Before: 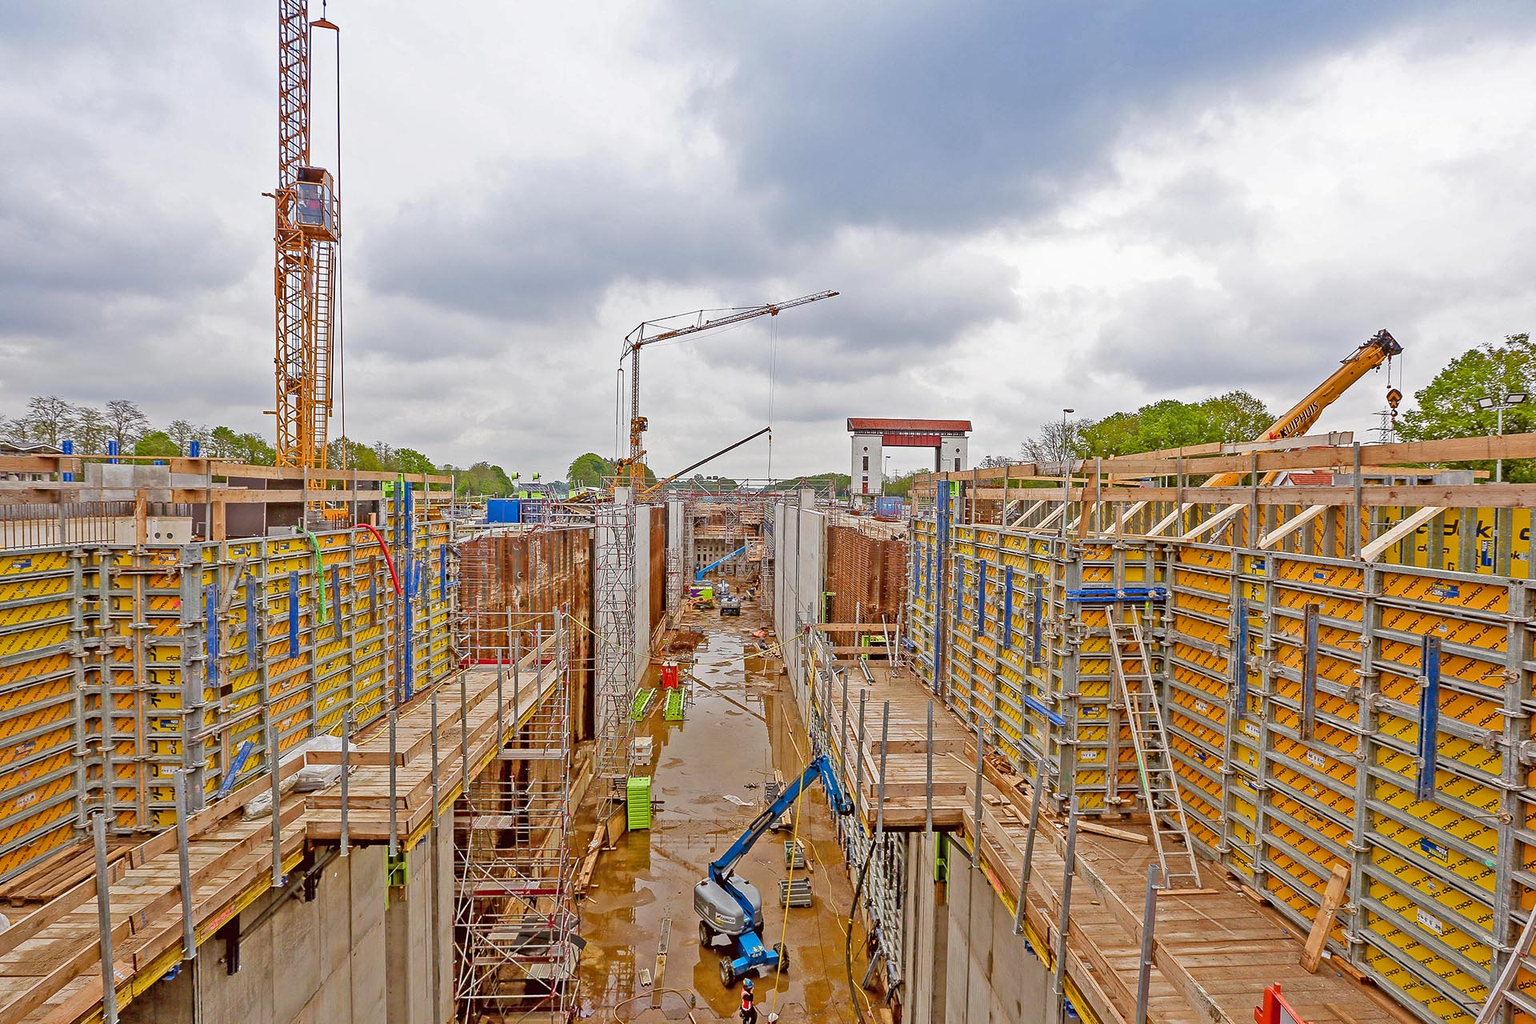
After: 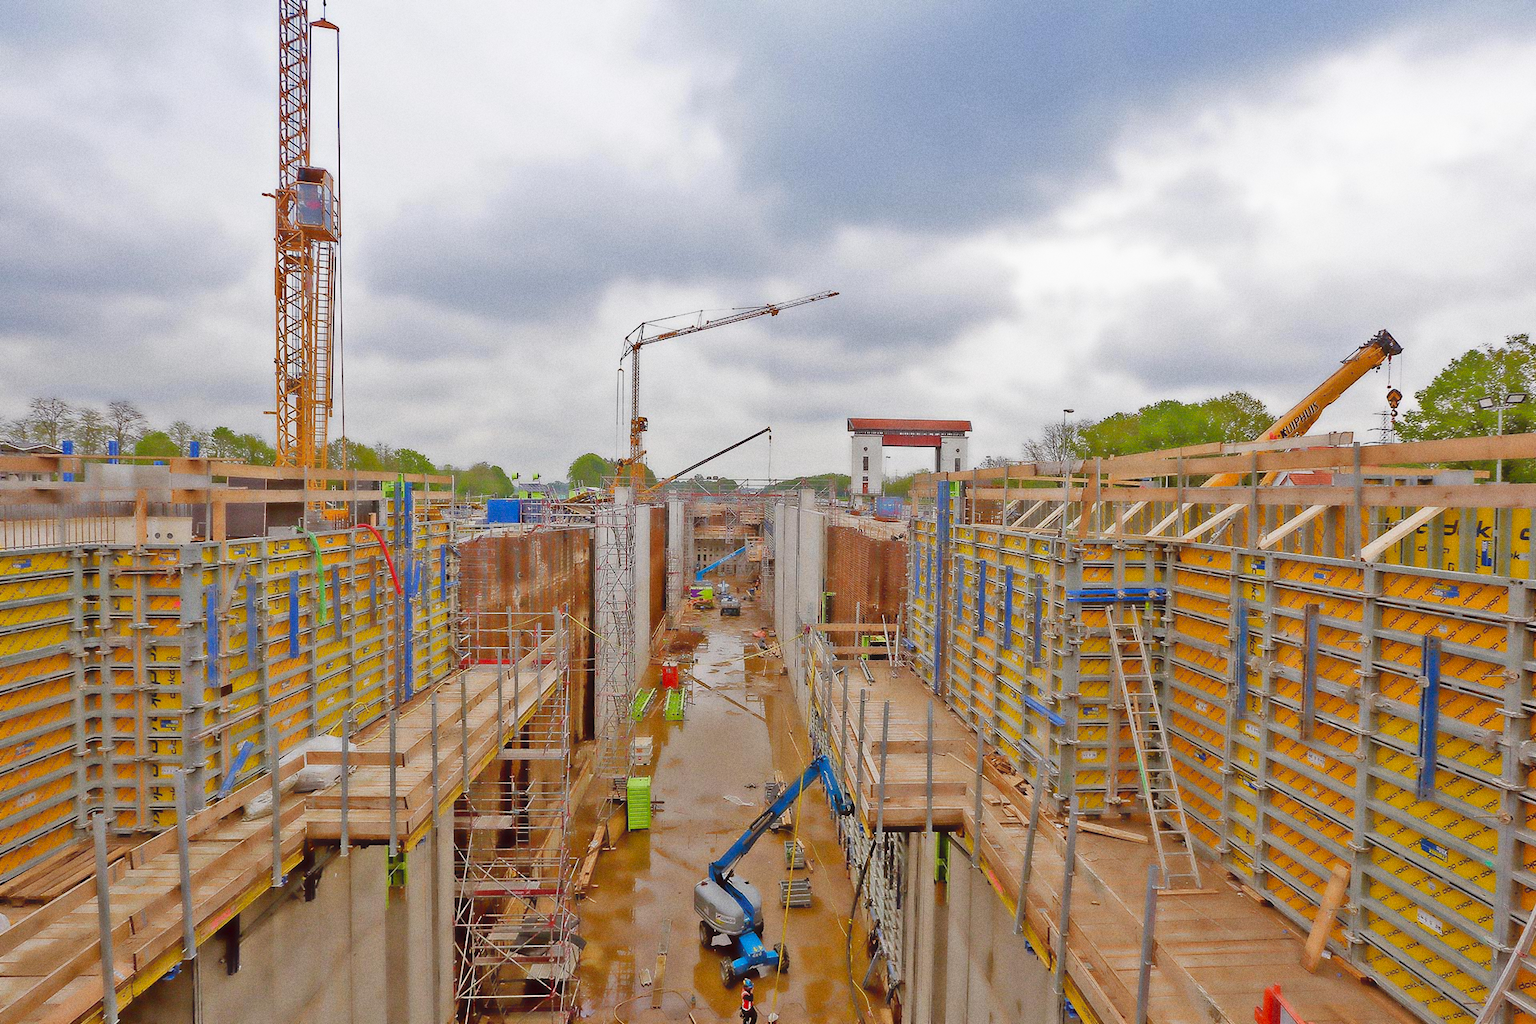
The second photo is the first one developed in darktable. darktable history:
grain: on, module defaults
lowpass: radius 4, soften with bilateral filter, unbound 0
